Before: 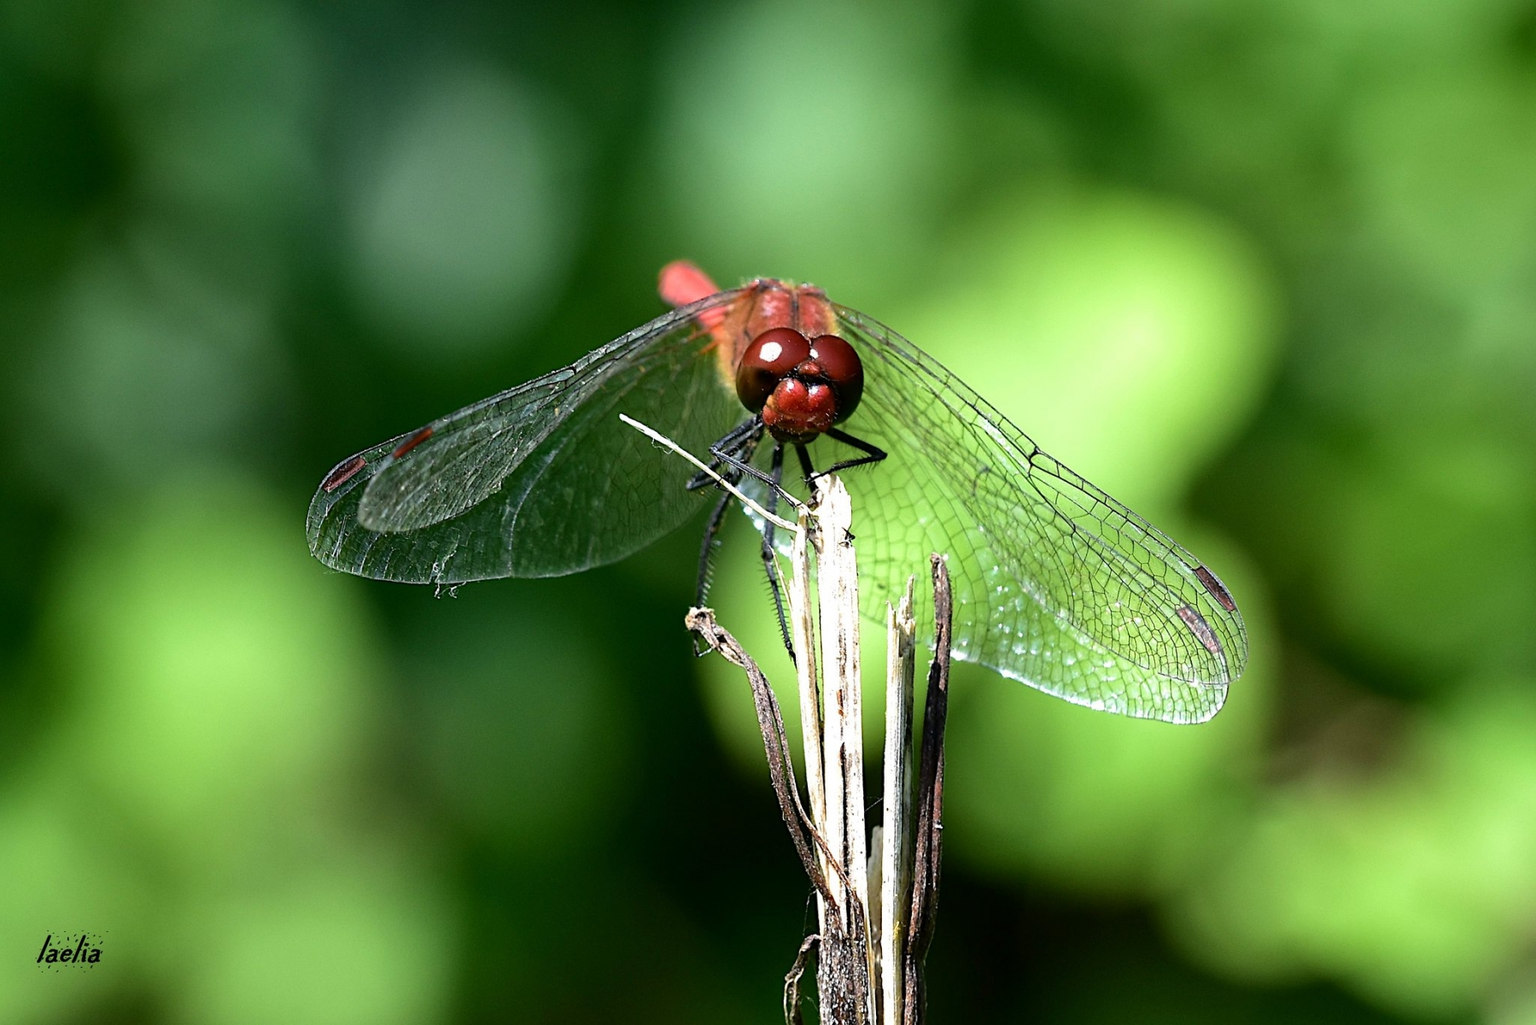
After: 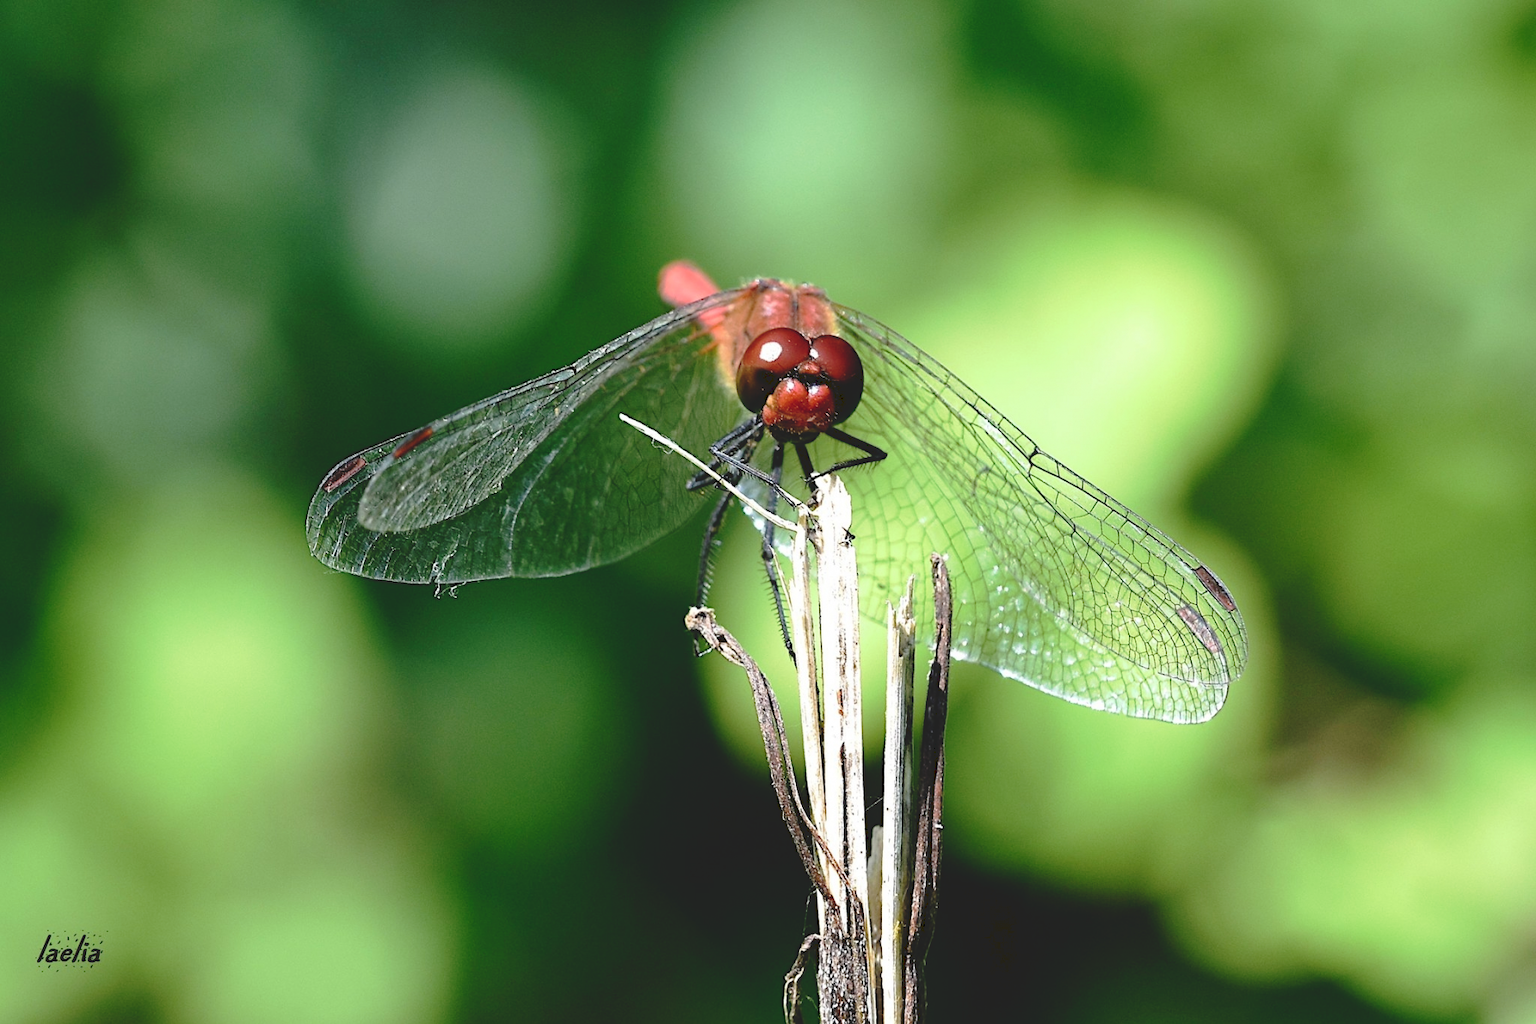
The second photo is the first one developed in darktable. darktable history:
tone curve: curves: ch0 [(0, 0) (0.003, 0.128) (0.011, 0.133) (0.025, 0.133) (0.044, 0.141) (0.069, 0.152) (0.1, 0.169) (0.136, 0.201) (0.177, 0.239) (0.224, 0.294) (0.277, 0.358) (0.335, 0.428) (0.399, 0.488) (0.468, 0.55) (0.543, 0.611) (0.623, 0.678) (0.709, 0.755) (0.801, 0.843) (0.898, 0.91) (1, 1)], preserve colors none
